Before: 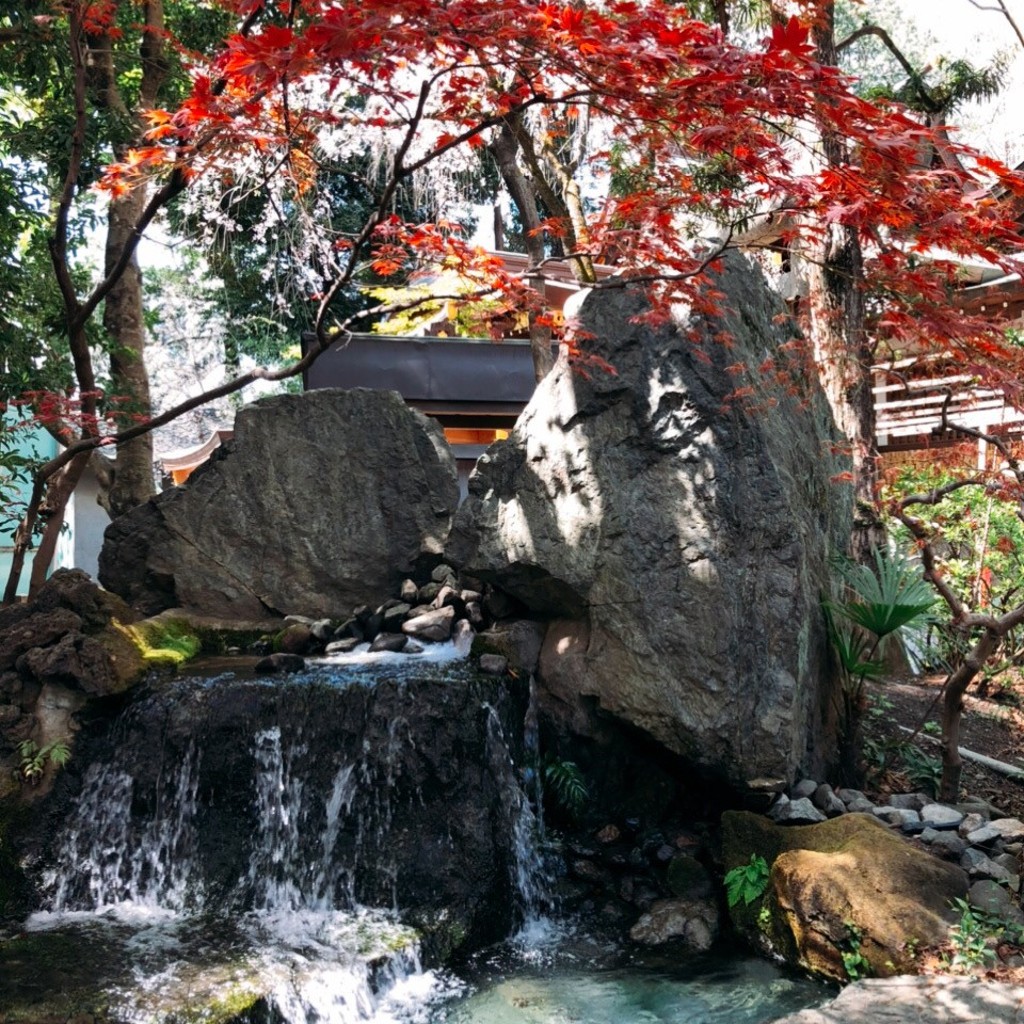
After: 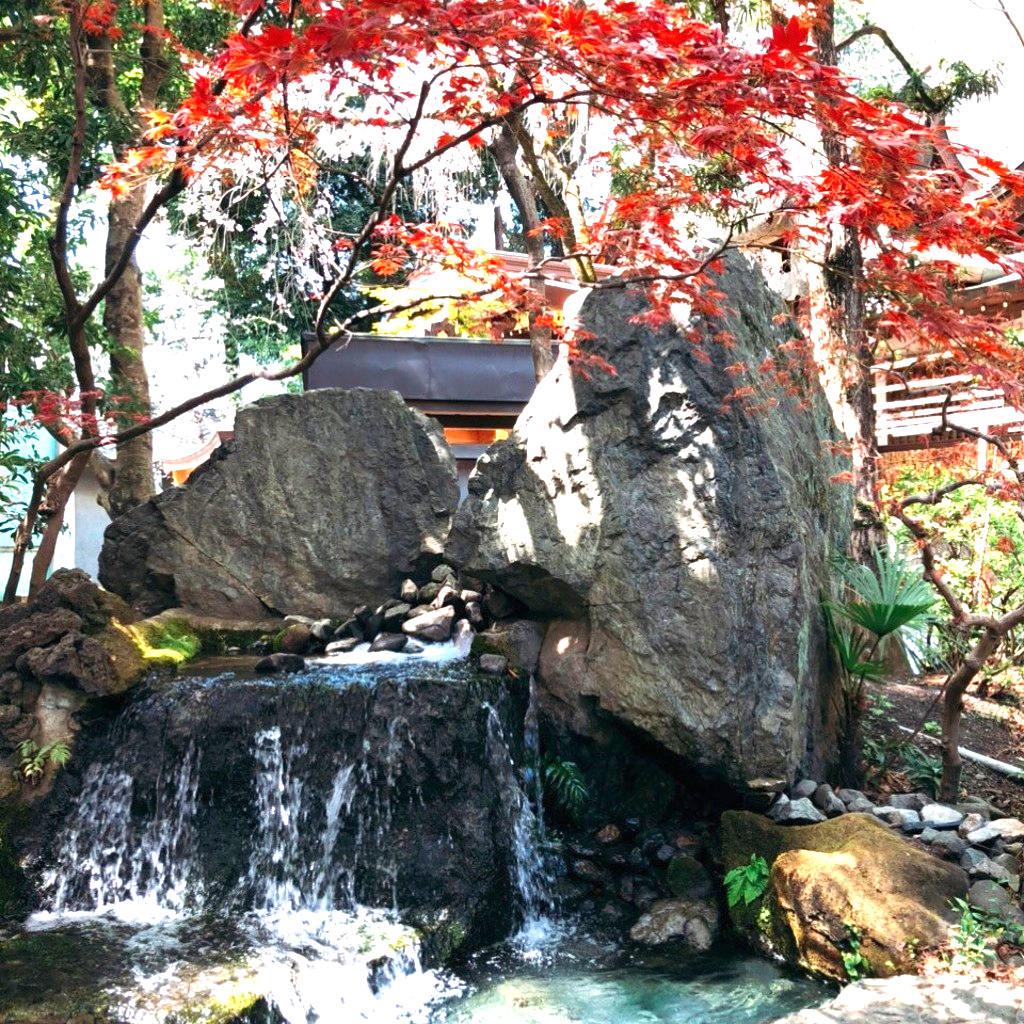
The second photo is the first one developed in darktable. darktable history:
exposure: black level correction 0, exposure 1.2 EV, compensate exposure bias true, compensate highlight preservation false
velvia: strength 15%
